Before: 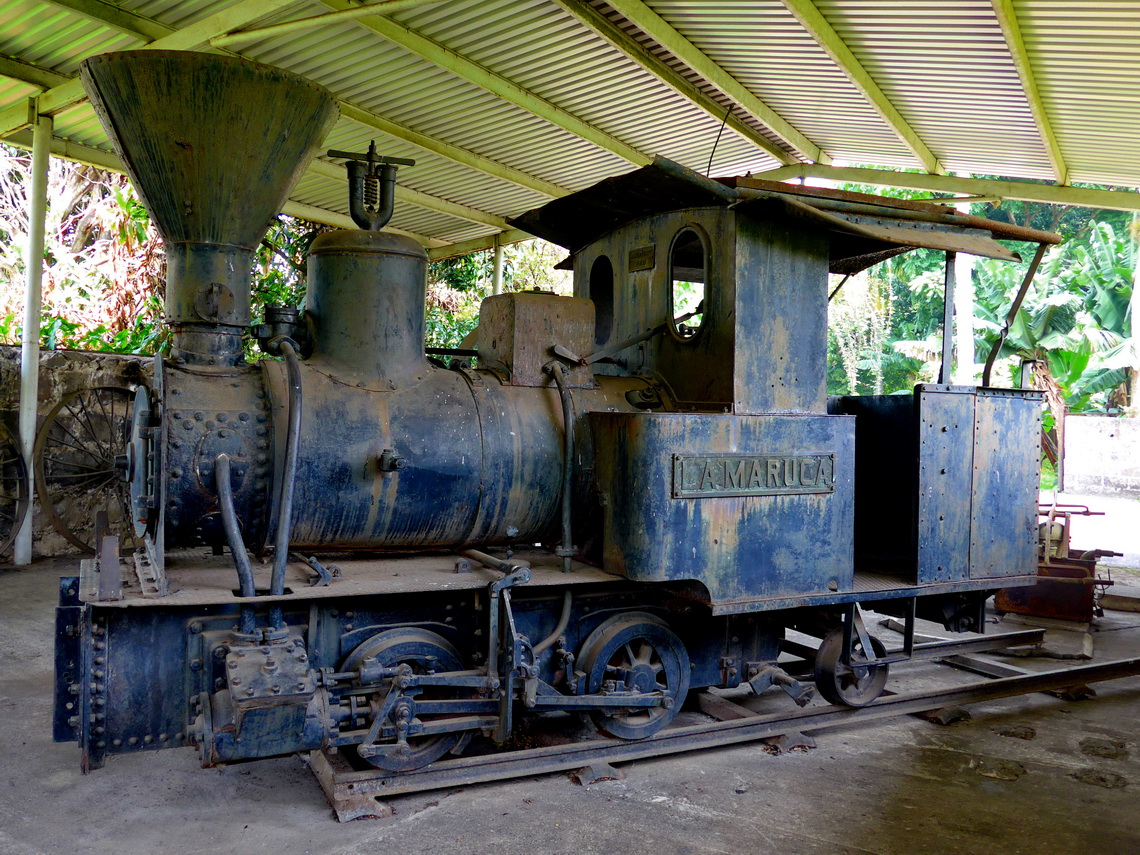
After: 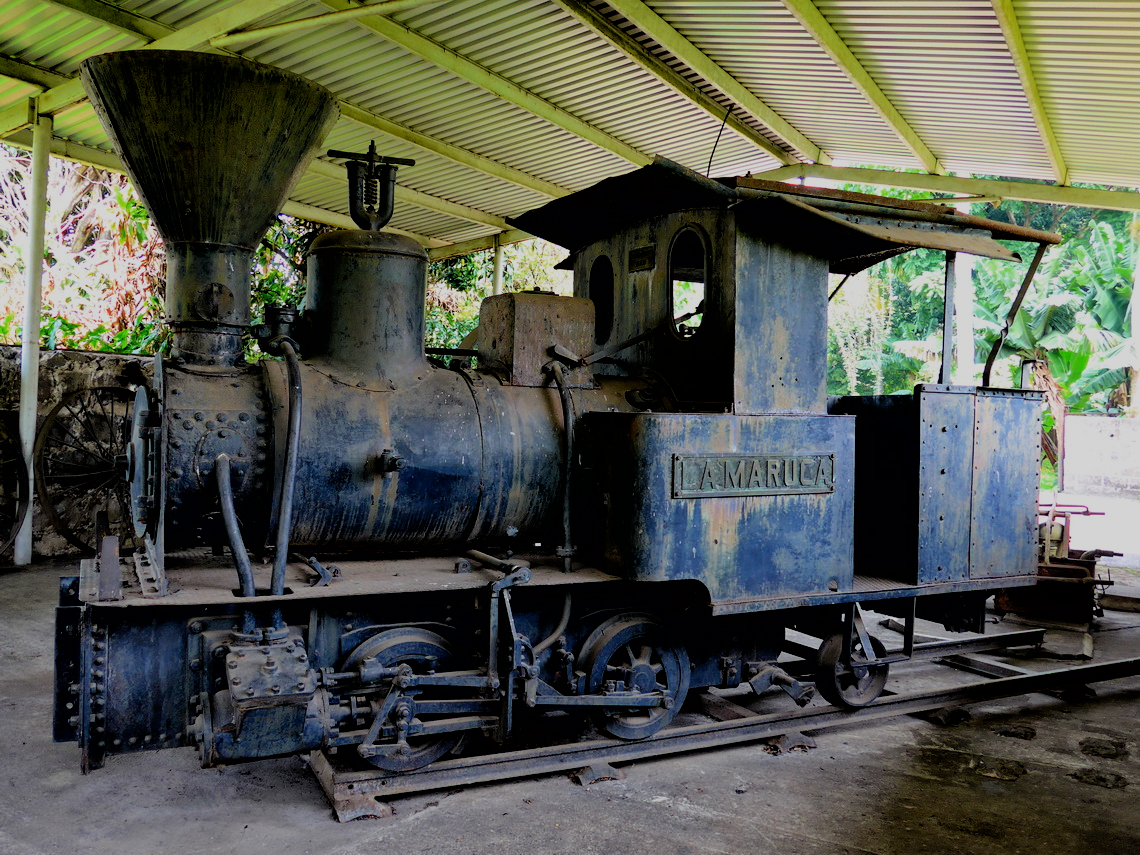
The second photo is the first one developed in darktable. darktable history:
filmic rgb: black relative exposure -4.38 EV, white relative exposure 4.56 EV, hardness 2.4, contrast 1.057, color science v6 (2022)
